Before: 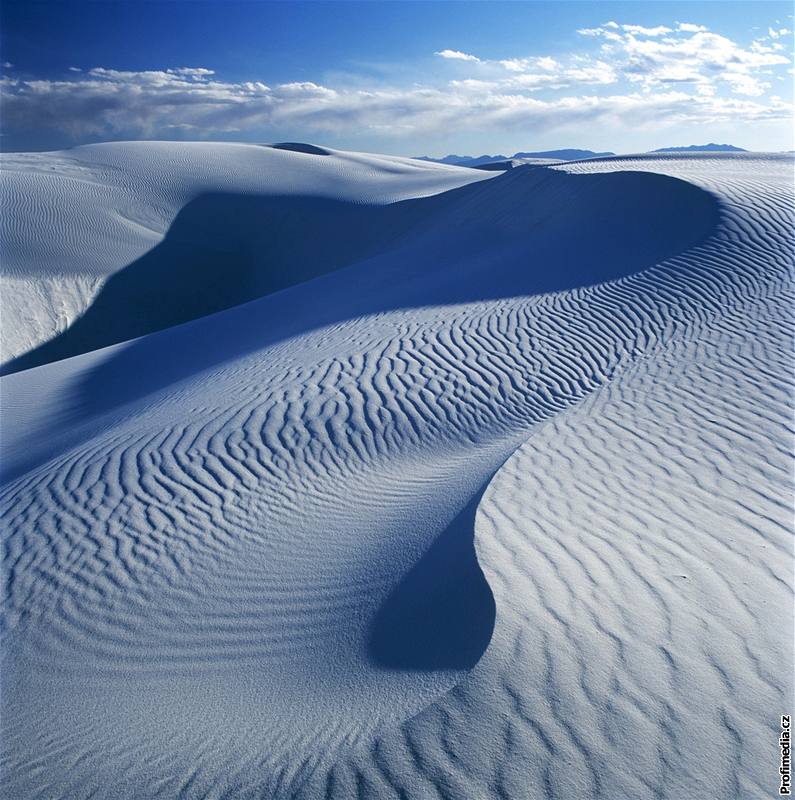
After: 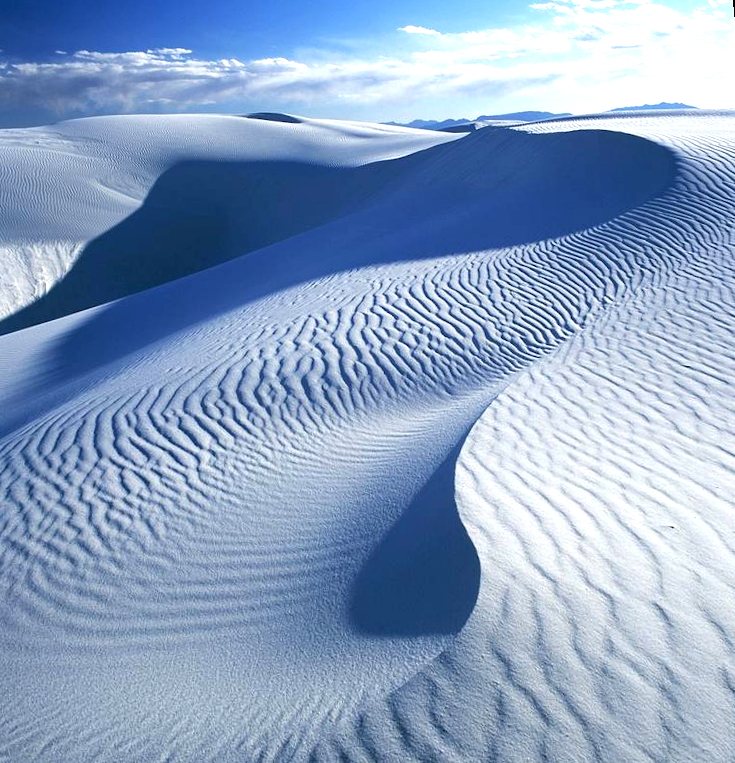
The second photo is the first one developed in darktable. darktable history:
rotate and perspective: rotation -1.68°, lens shift (vertical) -0.146, crop left 0.049, crop right 0.912, crop top 0.032, crop bottom 0.96
exposure: black level correction 0, exposure 0.7 EV, compensate exposure bias true, compensate highlight preservation false
